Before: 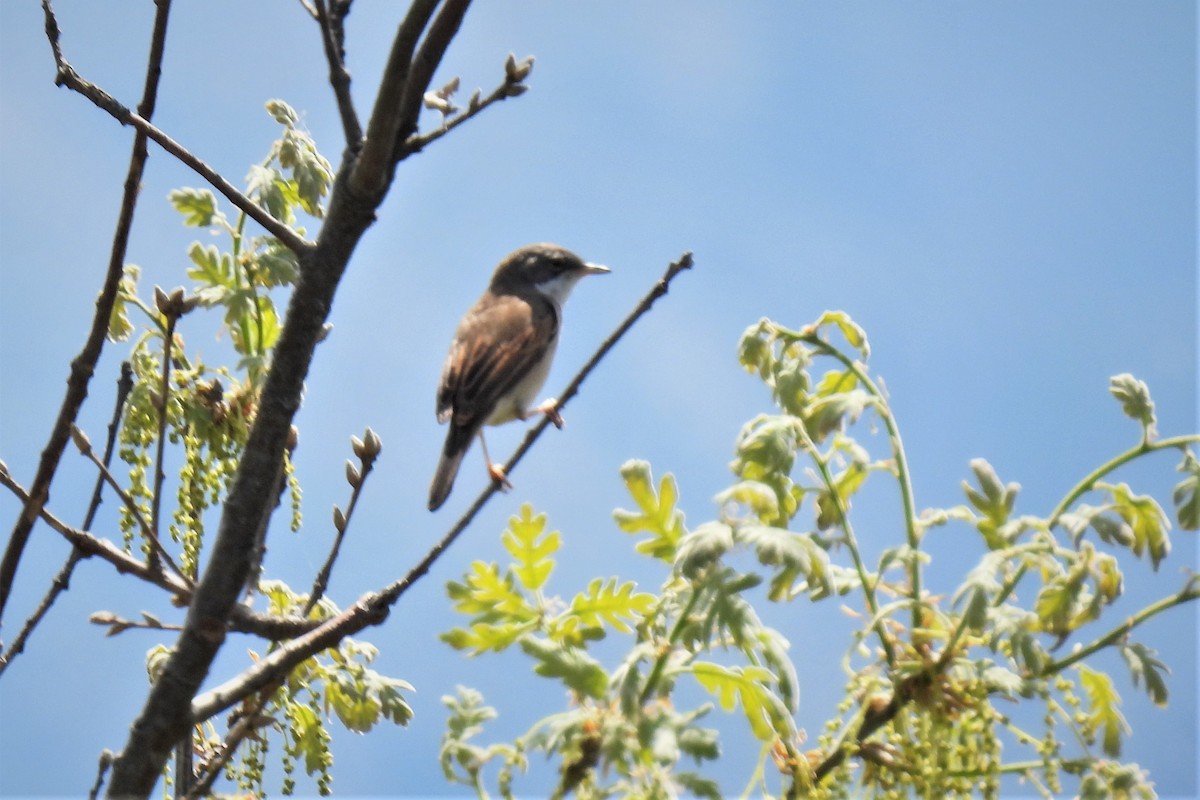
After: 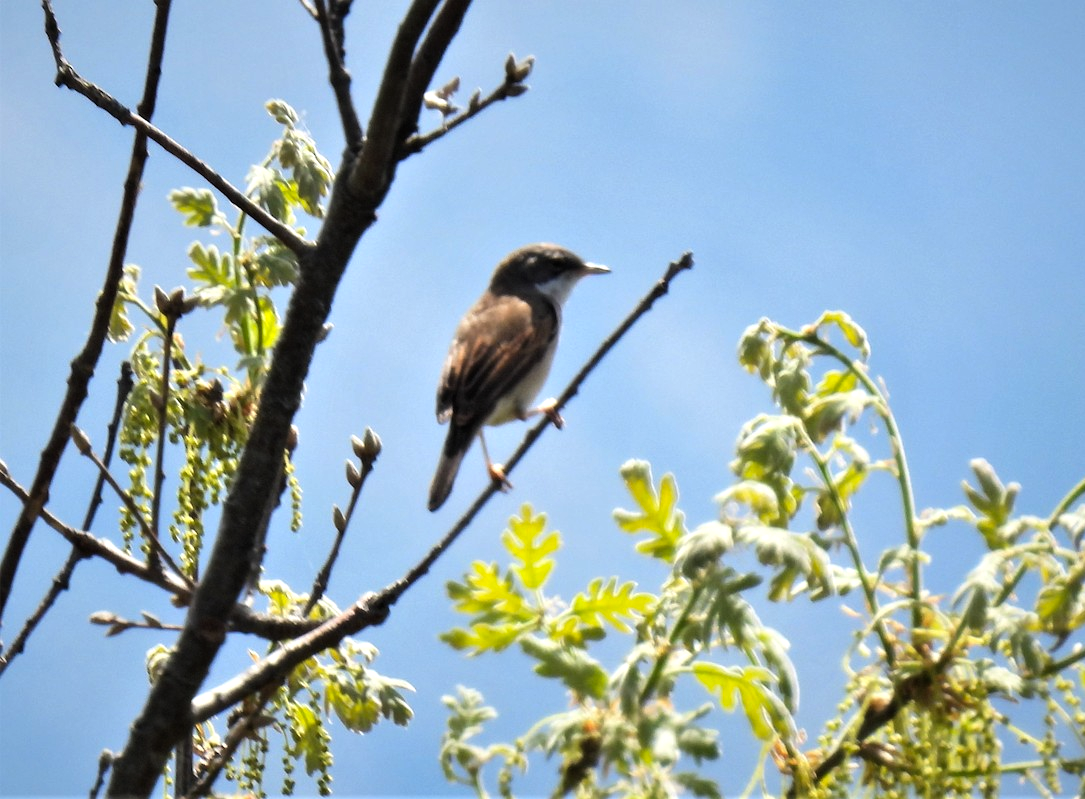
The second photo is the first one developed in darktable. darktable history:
crop: right 9.509%, bottom 0.031%
color balance rgb: shadows lift › luminance -10%, power › luminance -9%, linear chroma grading › global chroma 10%, global vibrance 10%, contrast 15%, saturation formula JzAzBz (2021)
